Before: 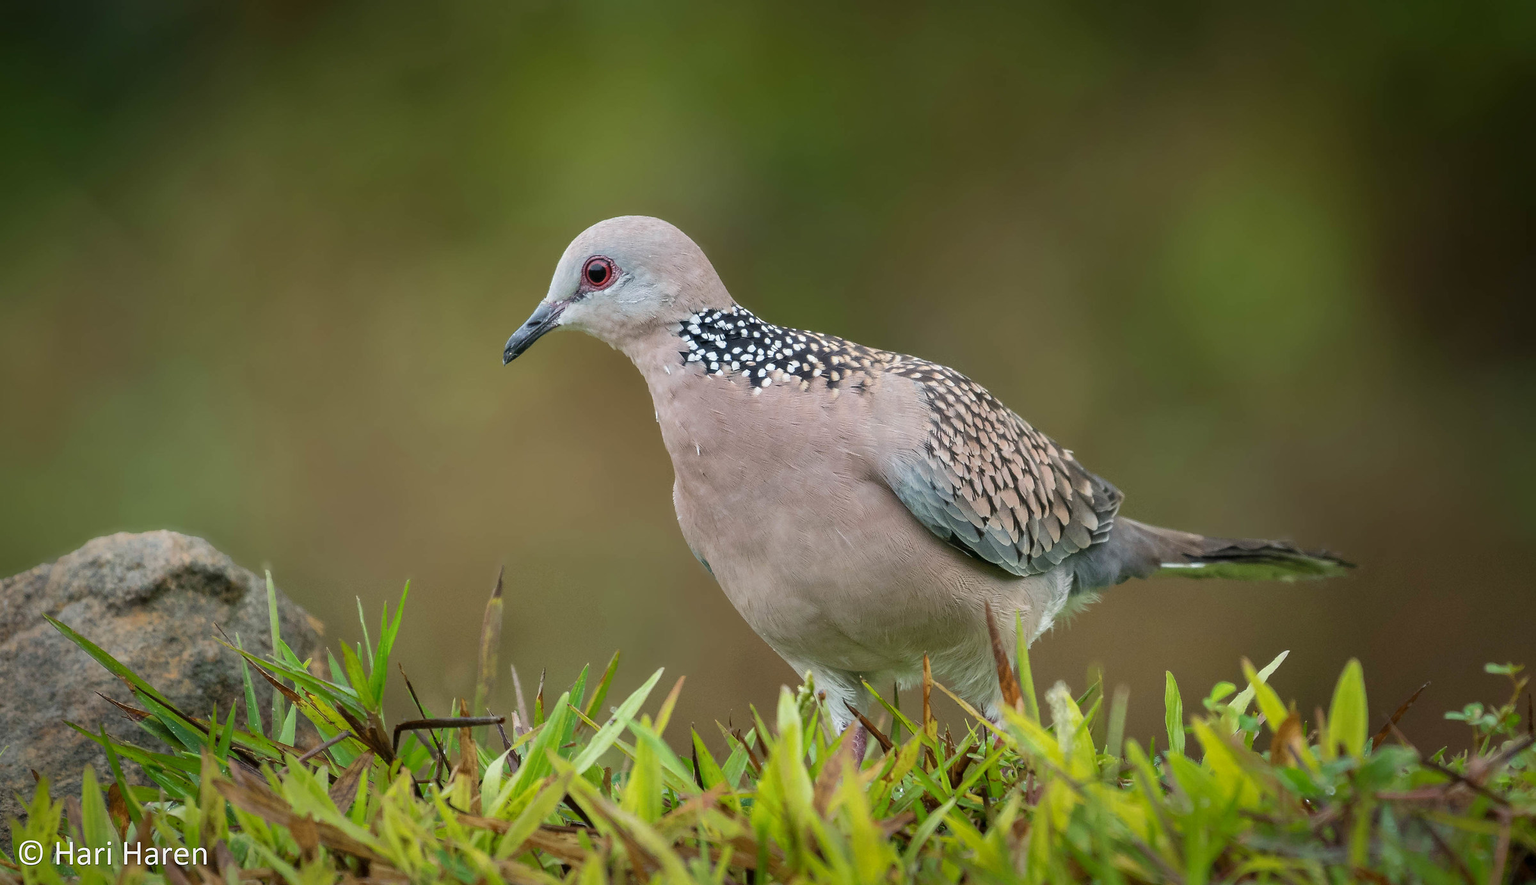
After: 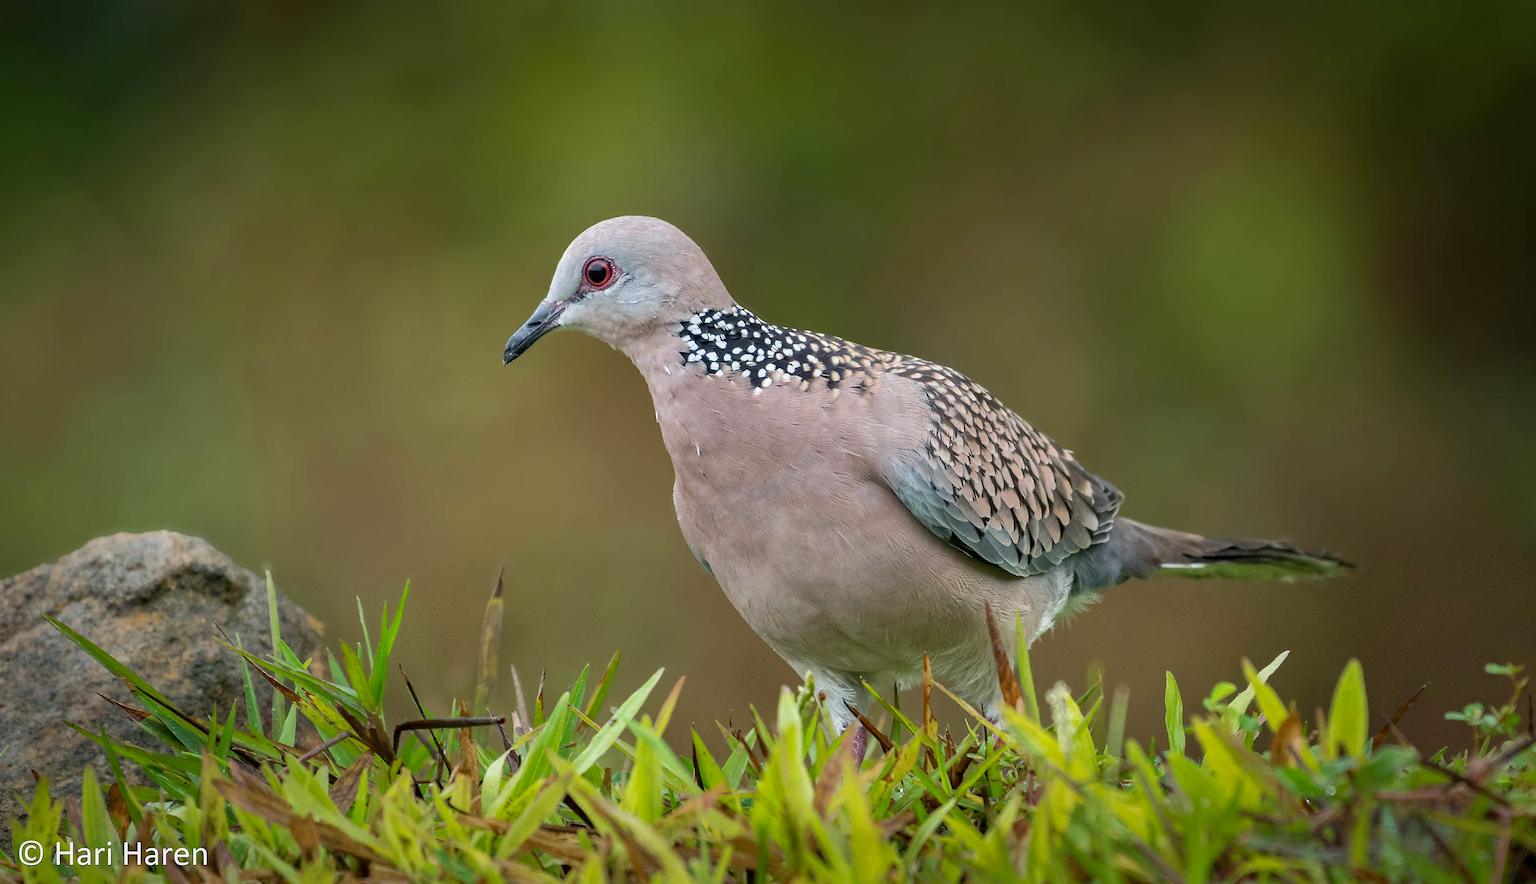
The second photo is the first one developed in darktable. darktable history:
crop: bottom 0.055%
haze removal: compatibility mode true, adaptive false
tone equalizer: edges refinement/feathering 500, mask exposure compensation -1.57 EV, preserve details no
